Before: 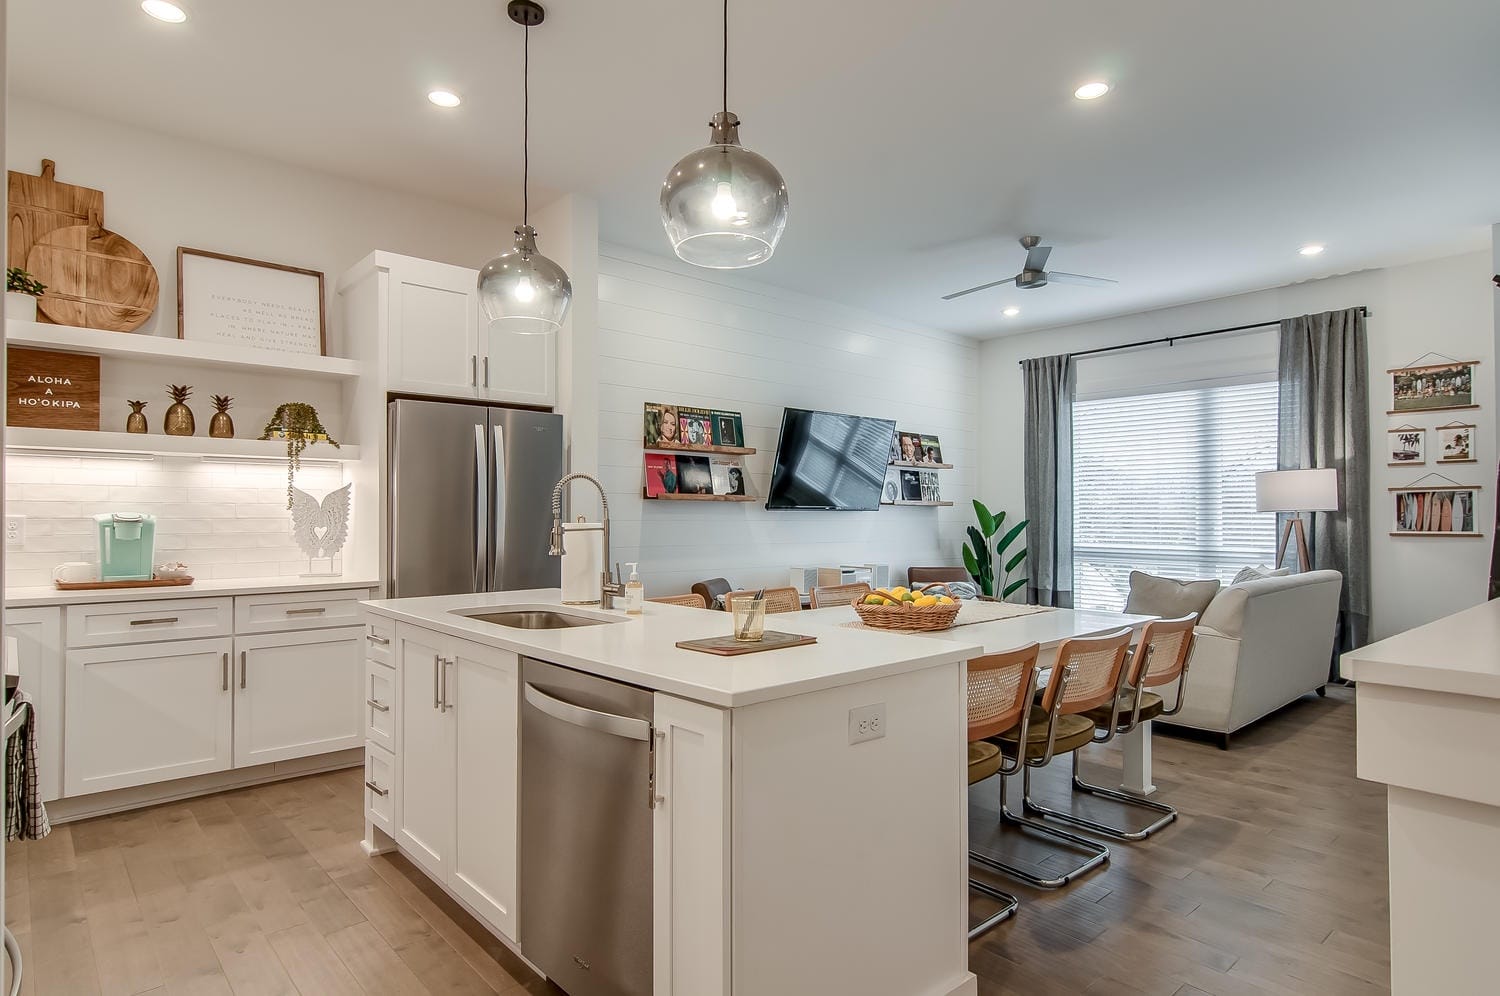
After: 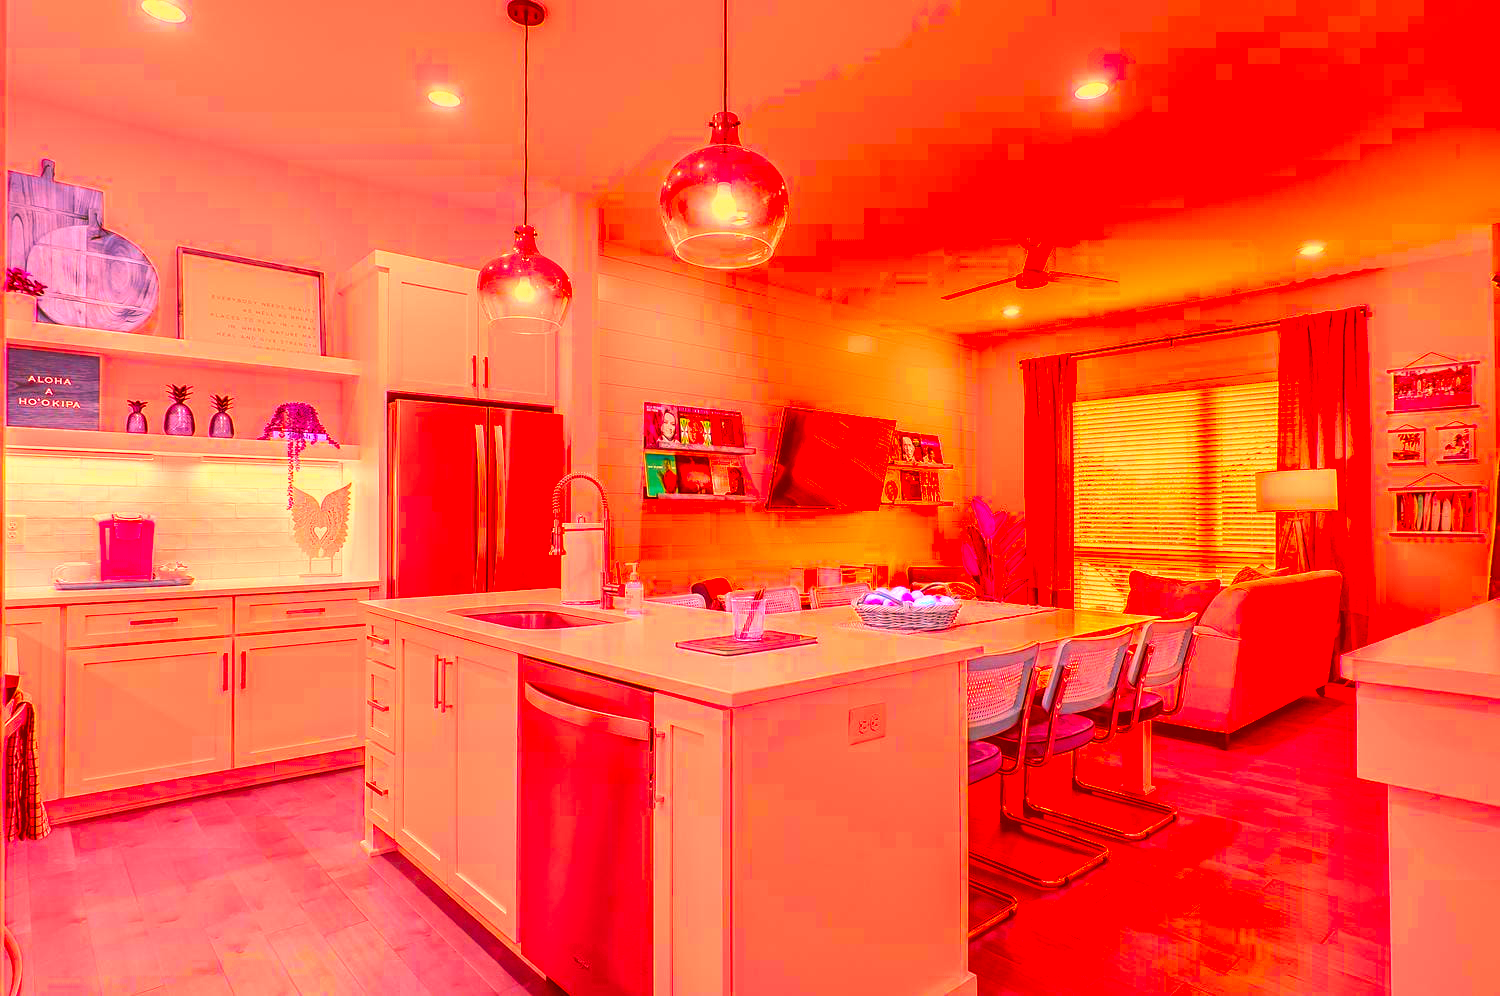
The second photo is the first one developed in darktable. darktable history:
color correction: highlights a* -38.97, highlights b* -39.51, shadows a* -39.41, shadows b* -39.89, saturation -2.97
exposure: black level correction 0, exposure 1.199 EV, compensate highlight preservation false
